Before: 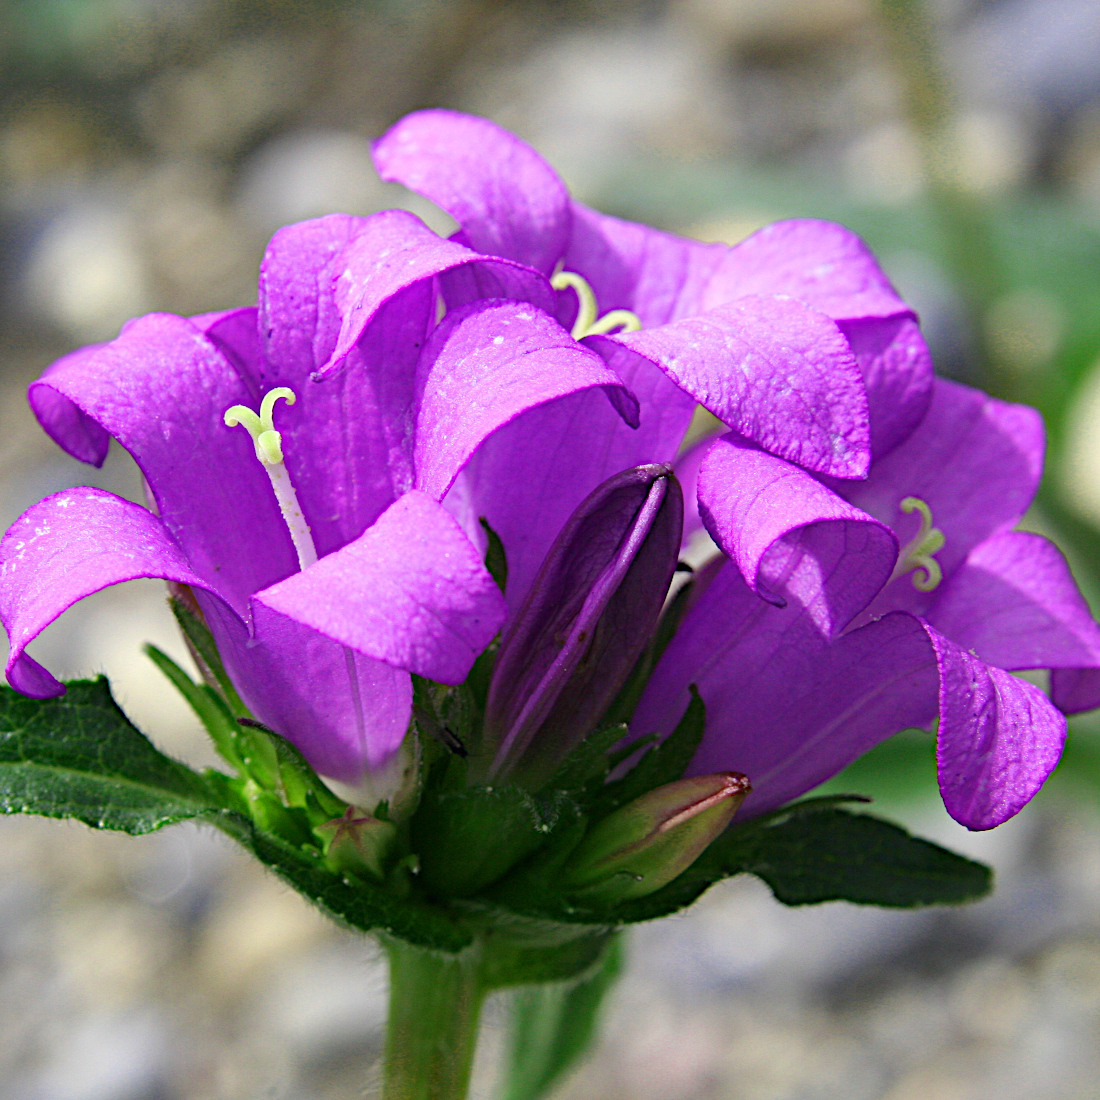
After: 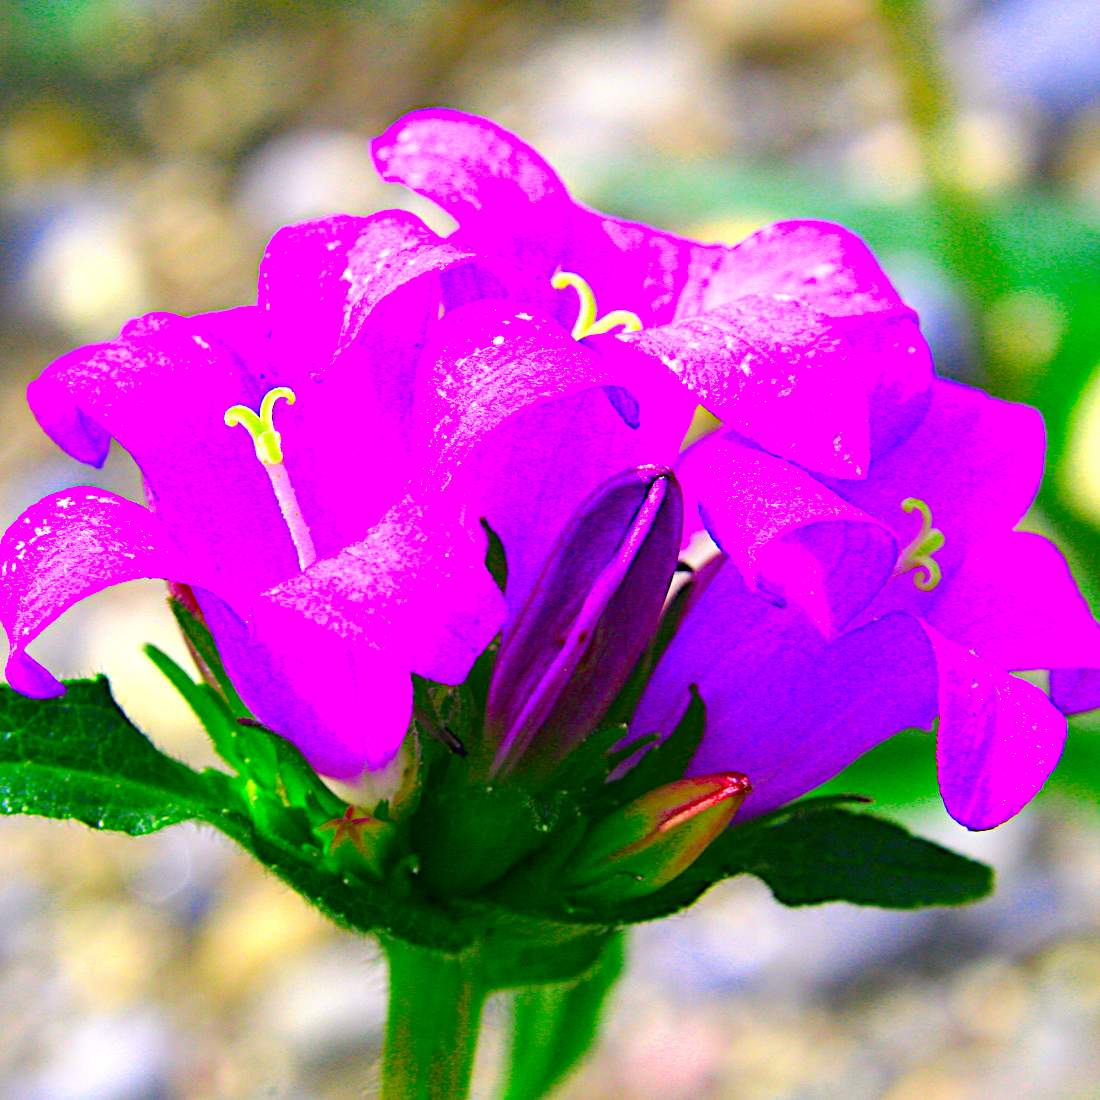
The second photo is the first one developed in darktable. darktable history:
color correction: highlights a* 1.59, highlights b* -1.7, saturation 2.48
rotate and perspective: automatic cropping off
exposure: exposure 0.6 EV, compensate highlight preservation false
